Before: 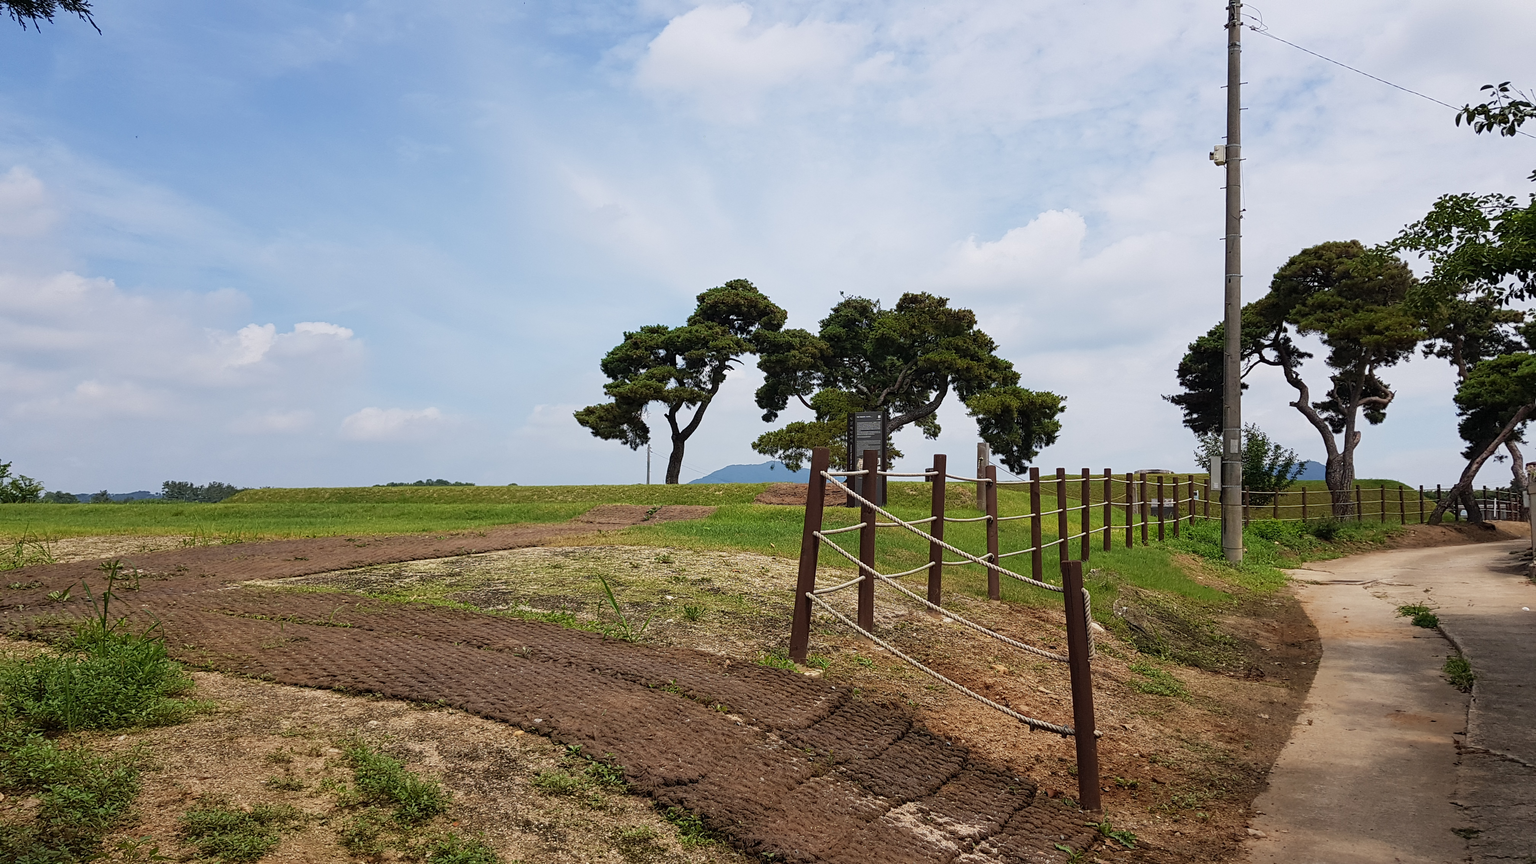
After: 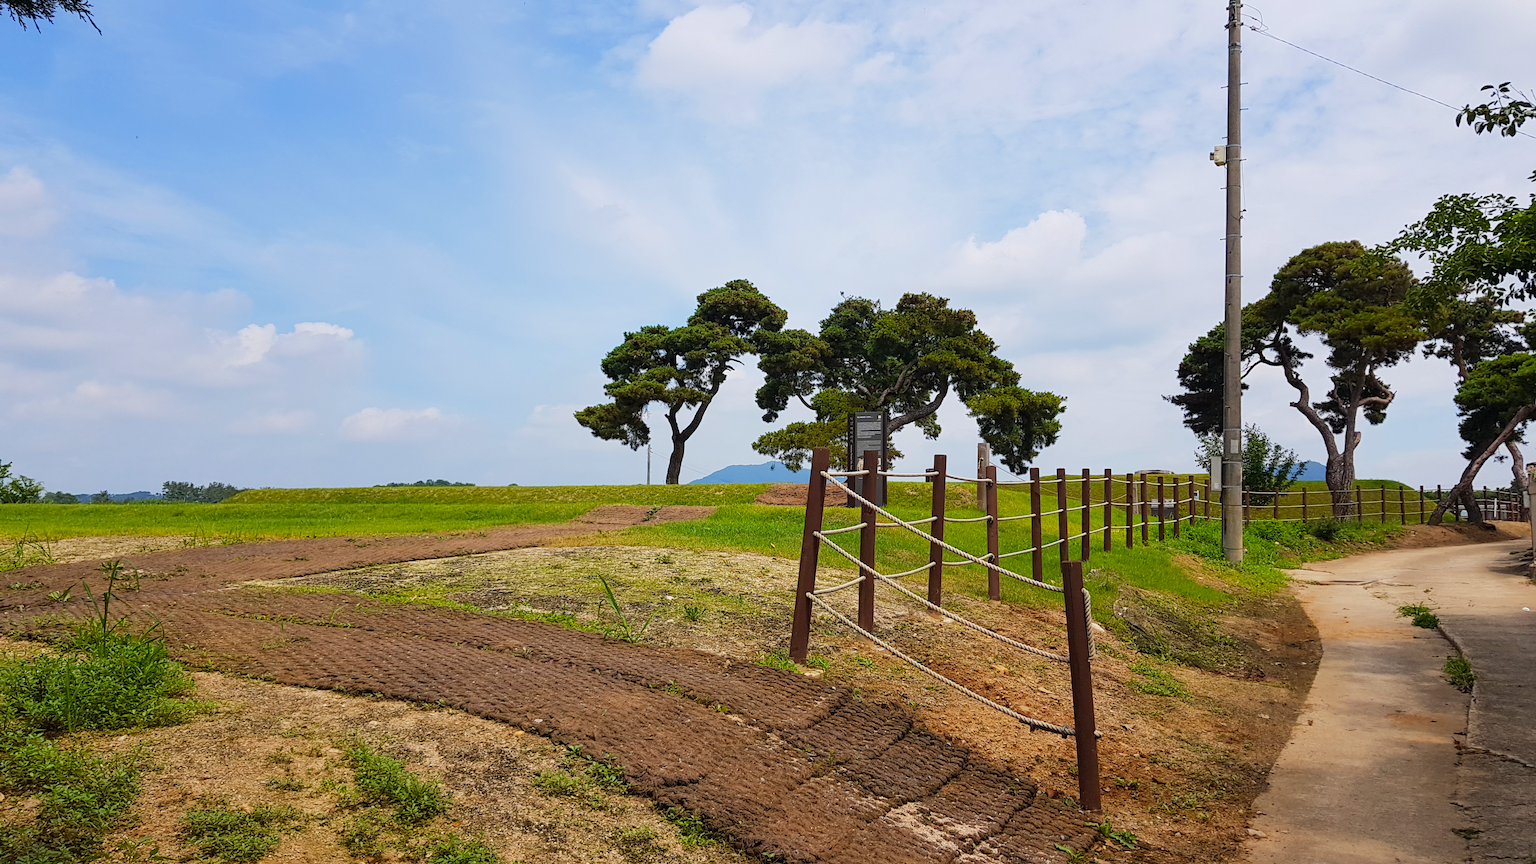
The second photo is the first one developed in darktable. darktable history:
exposure: compensate exposure bias true, compensate highlight preservation false
color balance rgb: perceptual saturation grading › global saturation 19.475%, perceptual brilliance grading › mid-tones 9.955%, perceptual brilliance grading › shadows 15.294%, global vibrance 20%
